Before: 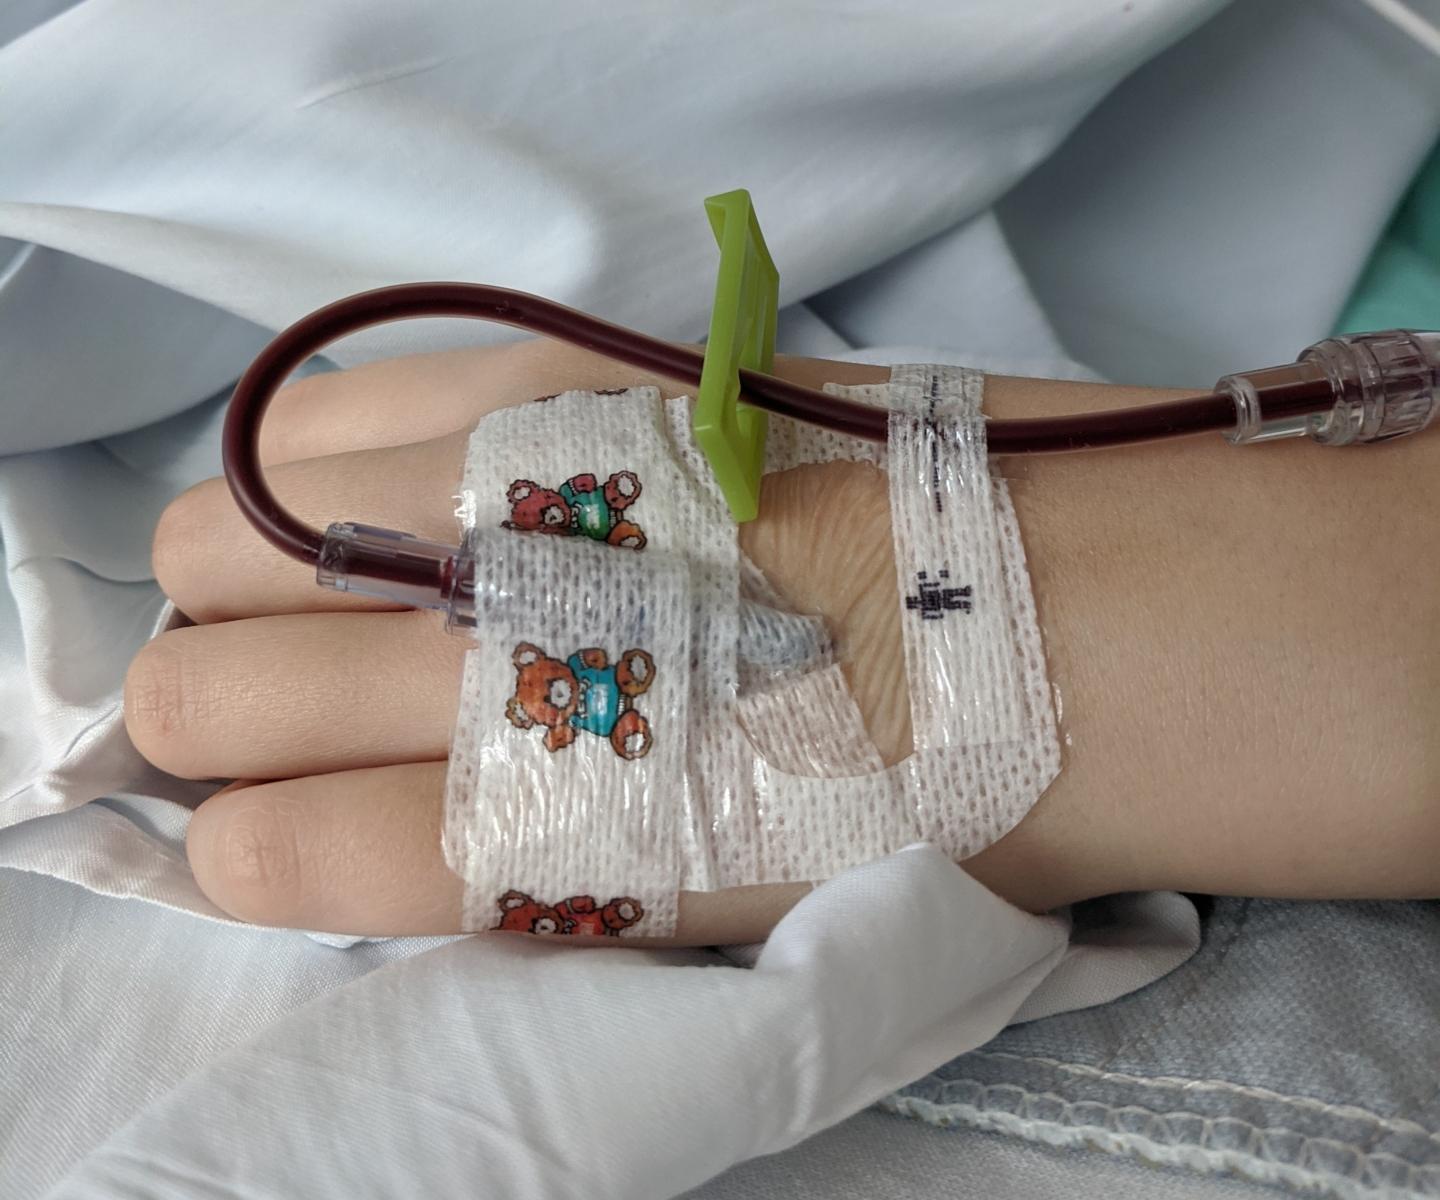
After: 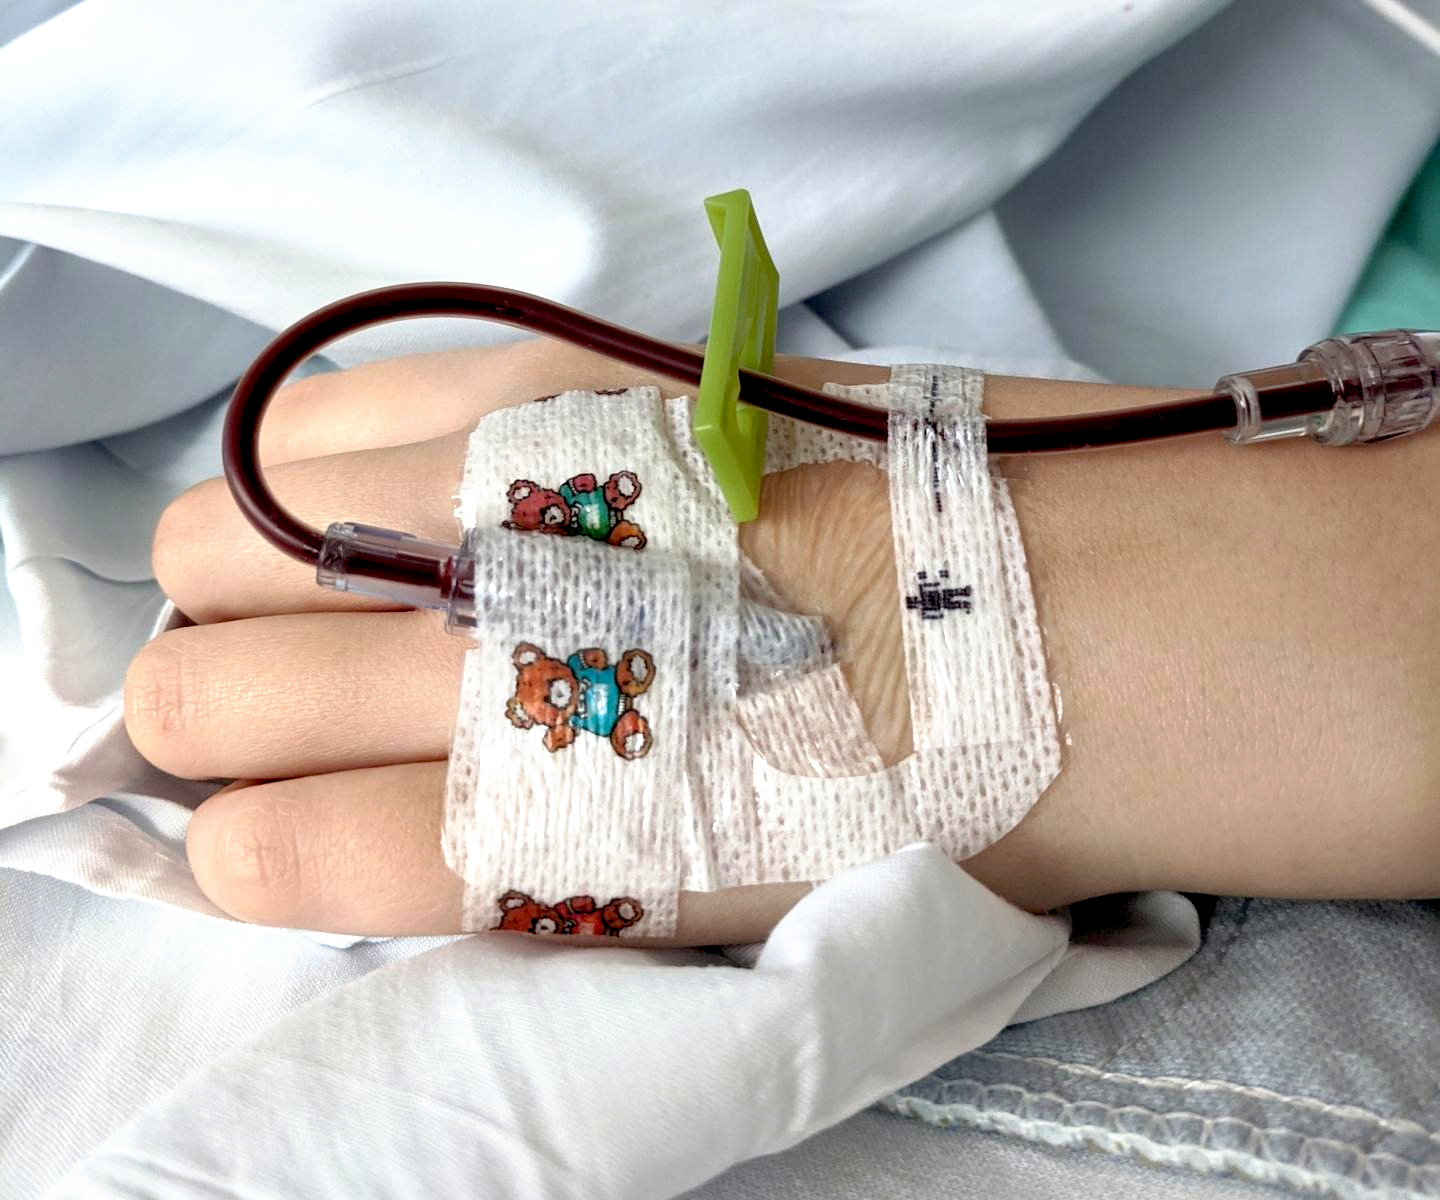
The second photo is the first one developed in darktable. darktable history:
base curve: curves: ch0 [(0.017, 0) (0.425, 0.441) (0.844, 0.933) (1, 1)], preserve colors none
exposure: exposure 0.648 EV, compensate highlight preservation false
contrast brightness saturation: contrast 0.05
